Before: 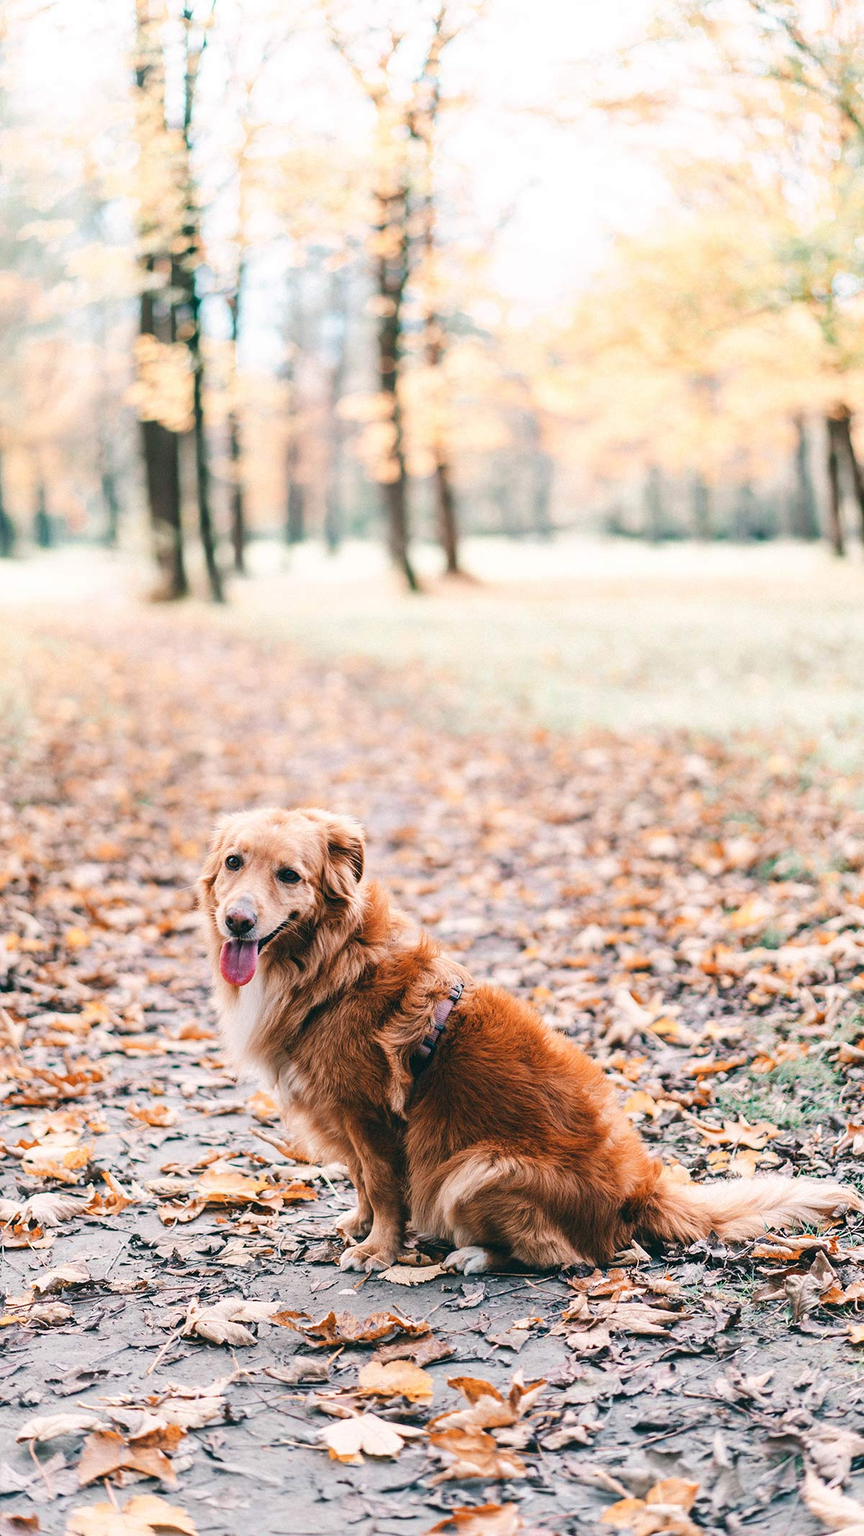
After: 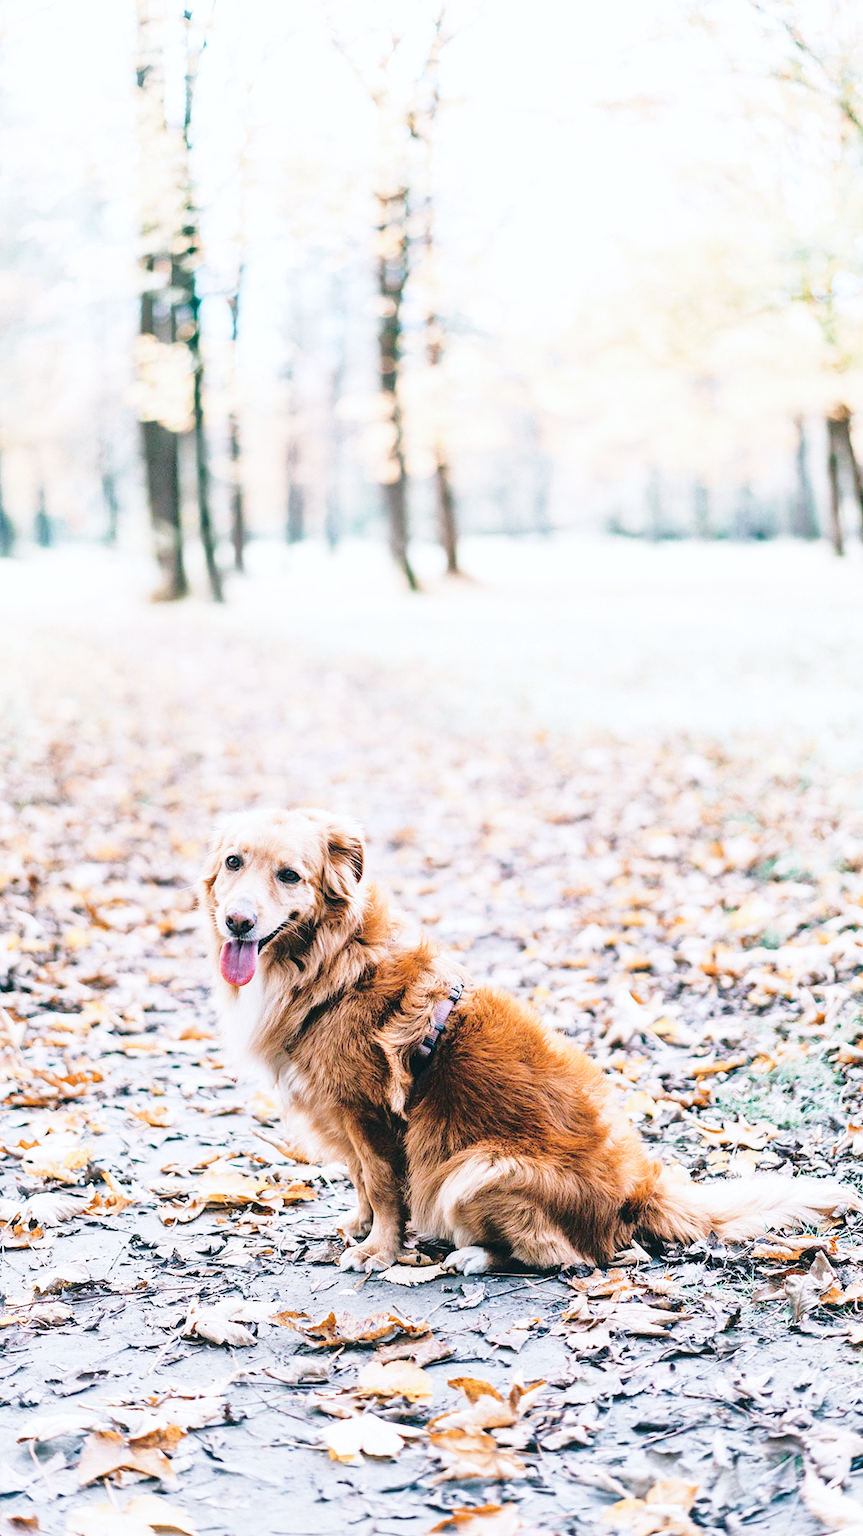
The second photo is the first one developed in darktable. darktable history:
base curve: curves: ch0 [(0, 0) (0.028, 0.03) (0.121, 0.232) (0.46, 0.748) (0.859, 0.968) (1, 1)], preserve colors none
color correction: saturation 0.85
tone equalizer: -8 EV 0.001 EV, -7 EV -0.004 EV, -6 EV 0.009 EV, -5 EV 0.032 EV, -4 EV 0.276 EV, -3 EV 0.644 EV, -2 EV 0.584 EV, -1 EV 0.187 EV, +0 EV 0.024 EV
white balance: red 0.931, blue 1.11
